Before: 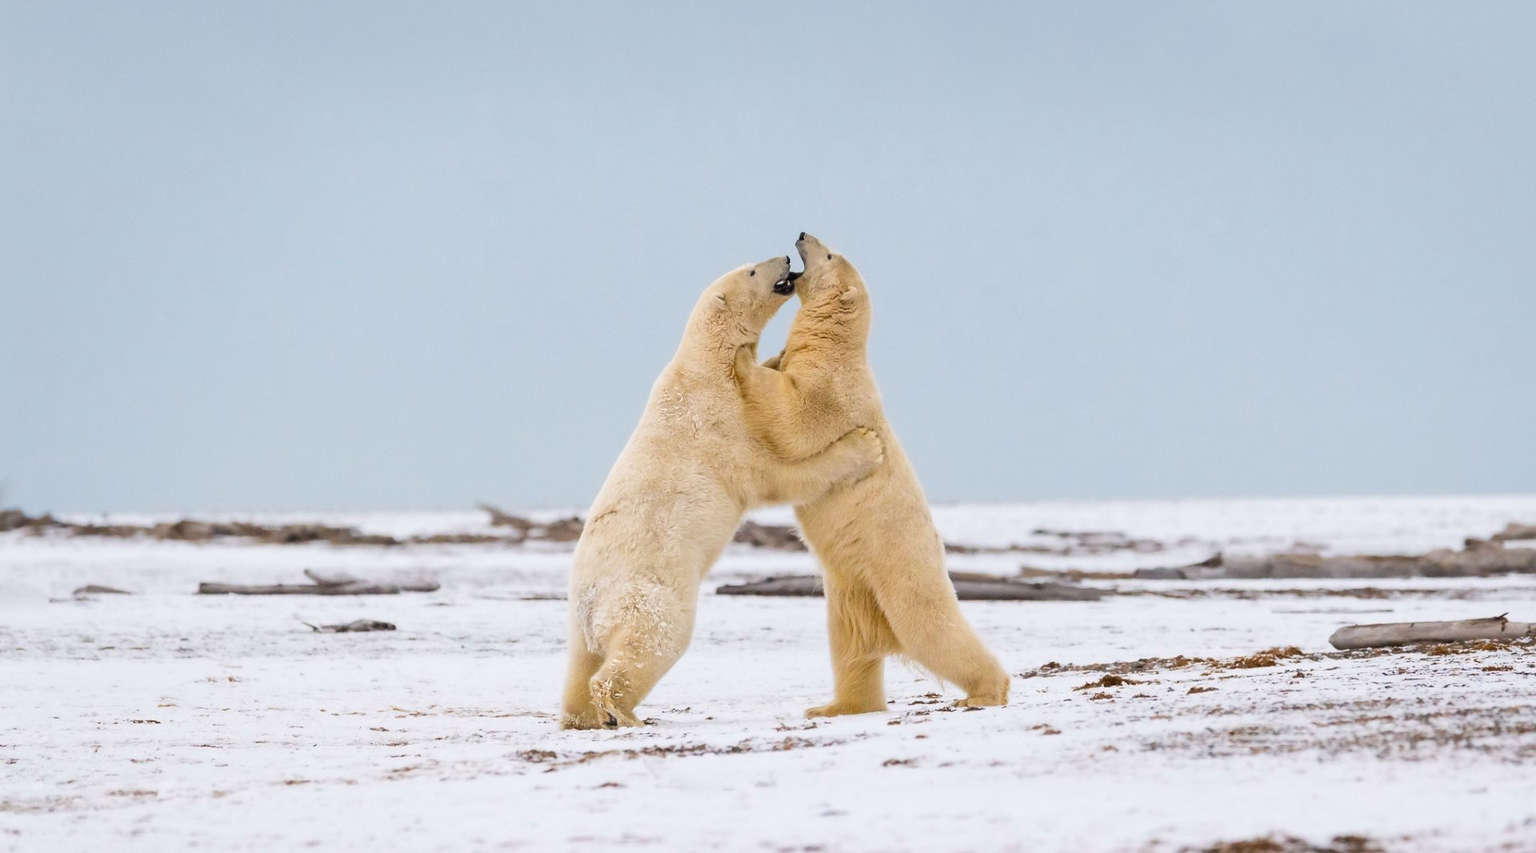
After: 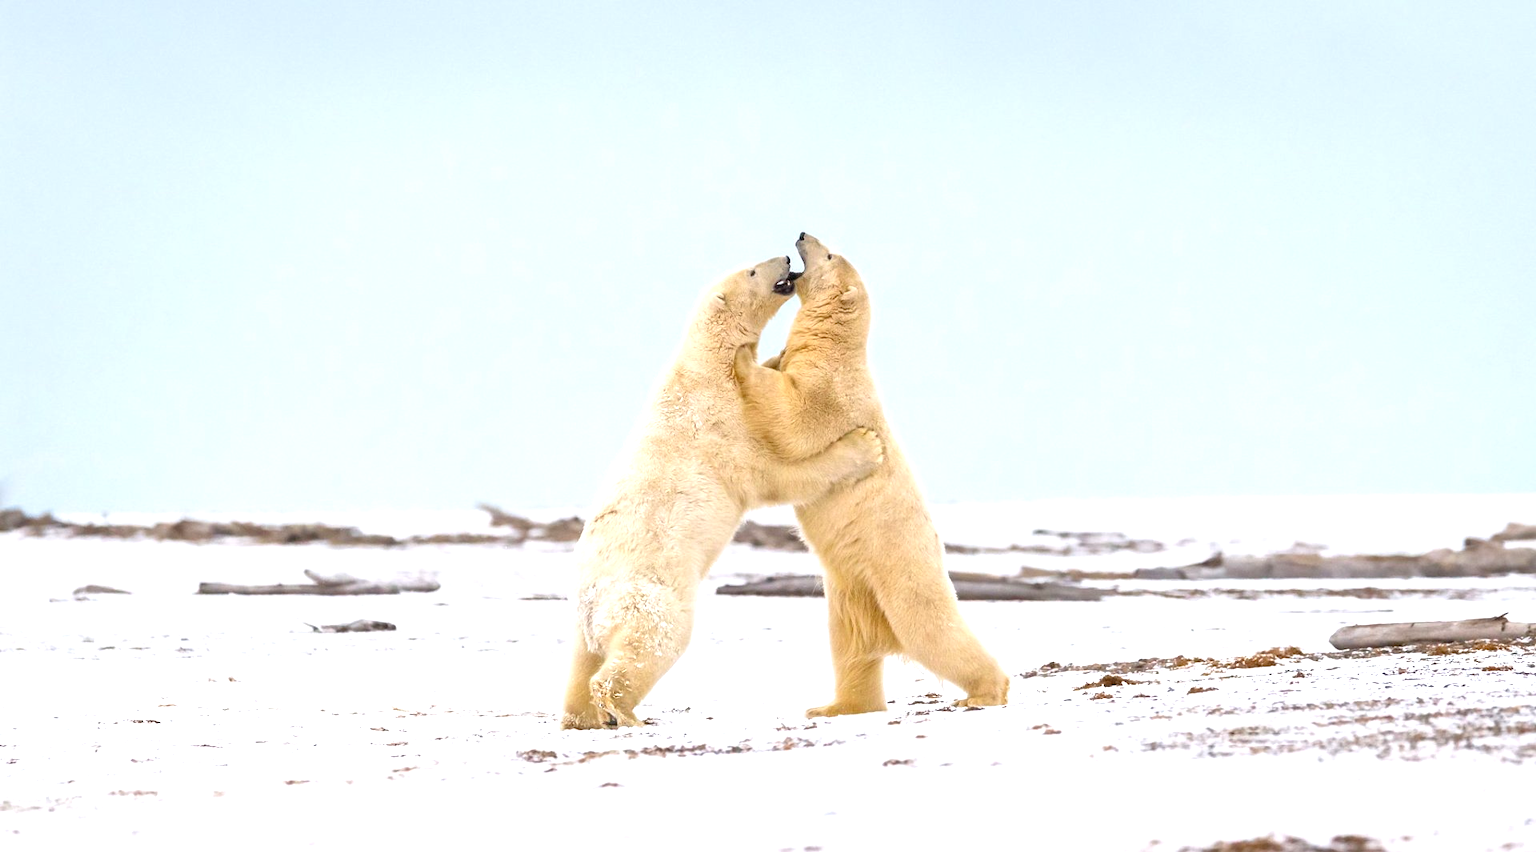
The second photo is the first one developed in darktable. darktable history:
exposure: exposure 1.061 EV, compensate highlight preservation false
tone equalizer: -8 EV 0.25 EV, -7 EV 0.417 EV, -6 EV 0.417 EV, -5 EV 0.25 EV, -3 EV -0.25 EV, -2 EV -0.417 EV, -1 EV -0.417 EV, +0 EV -0.25 EV, edges refinement/feathering 500, mask exposure compensation -1.57 EV, preserve details guided filter
